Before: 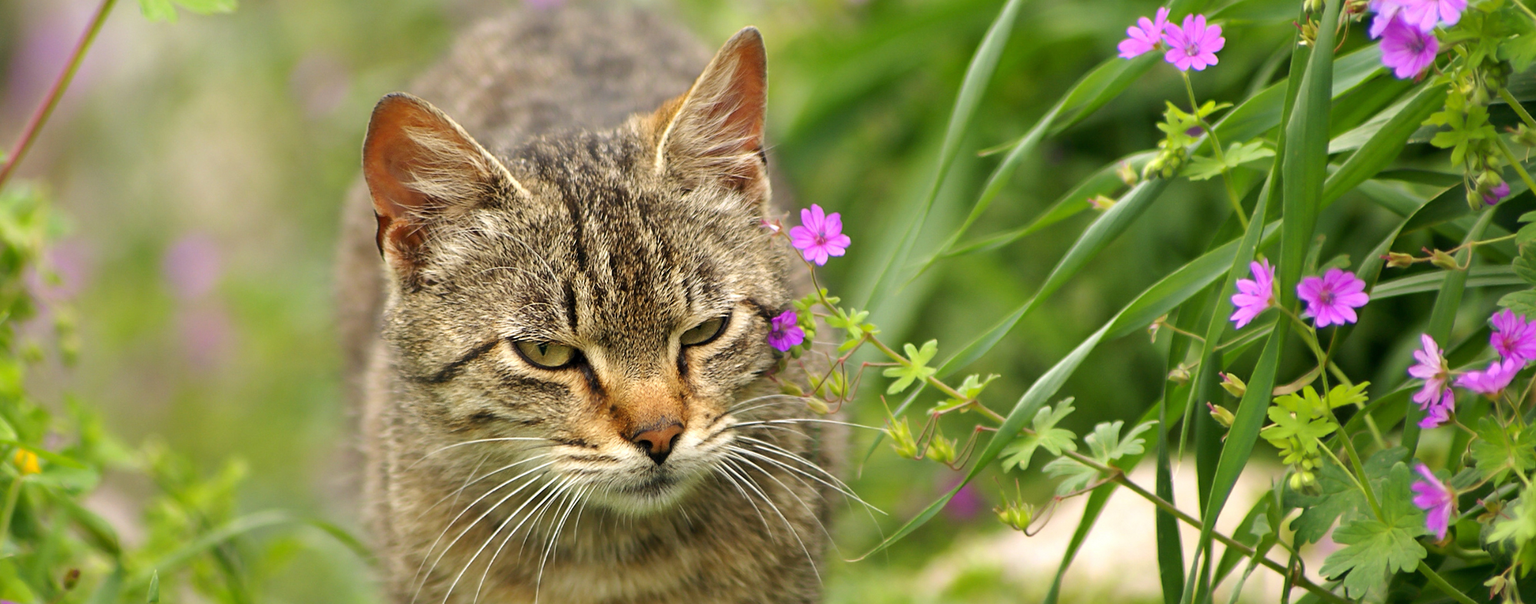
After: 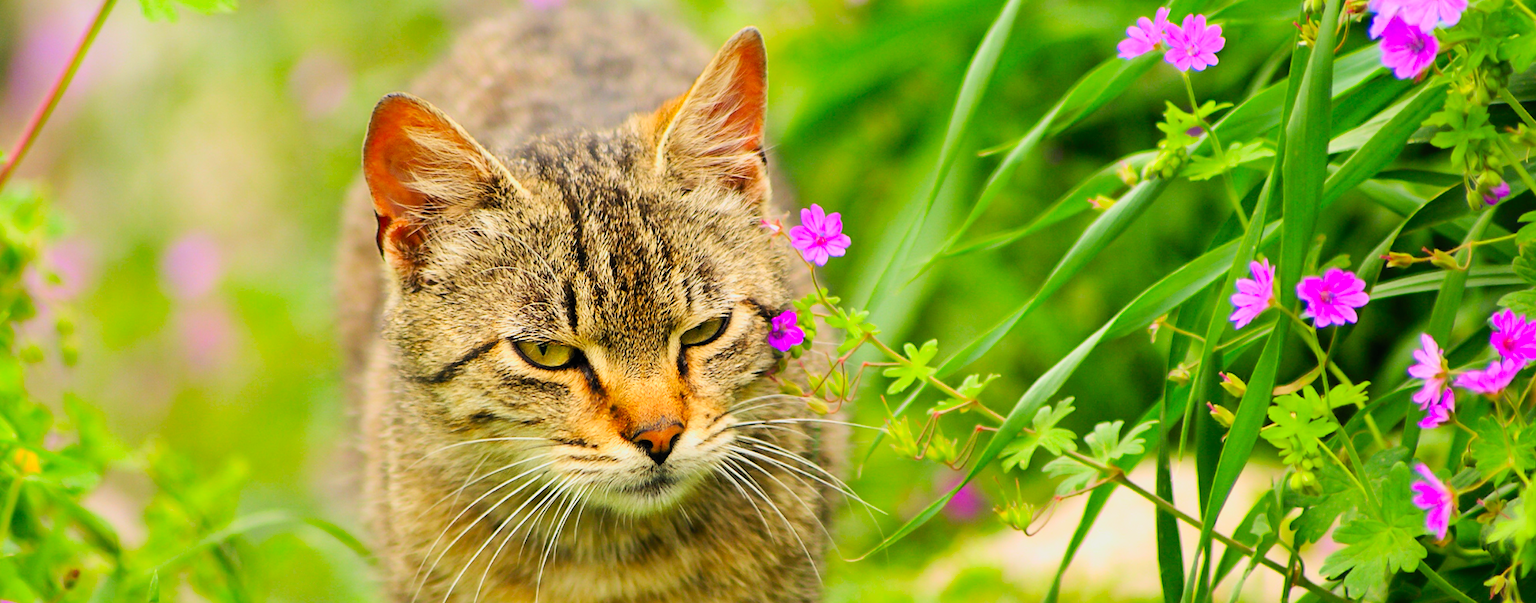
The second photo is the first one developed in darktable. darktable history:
contrast brightness saturation: contrast 0.201, brightness 0.202, saturation 0.785
filmic rgb: black relative exposure -7.98 EV, white relative exposure 4 EV, hardness 4.14
